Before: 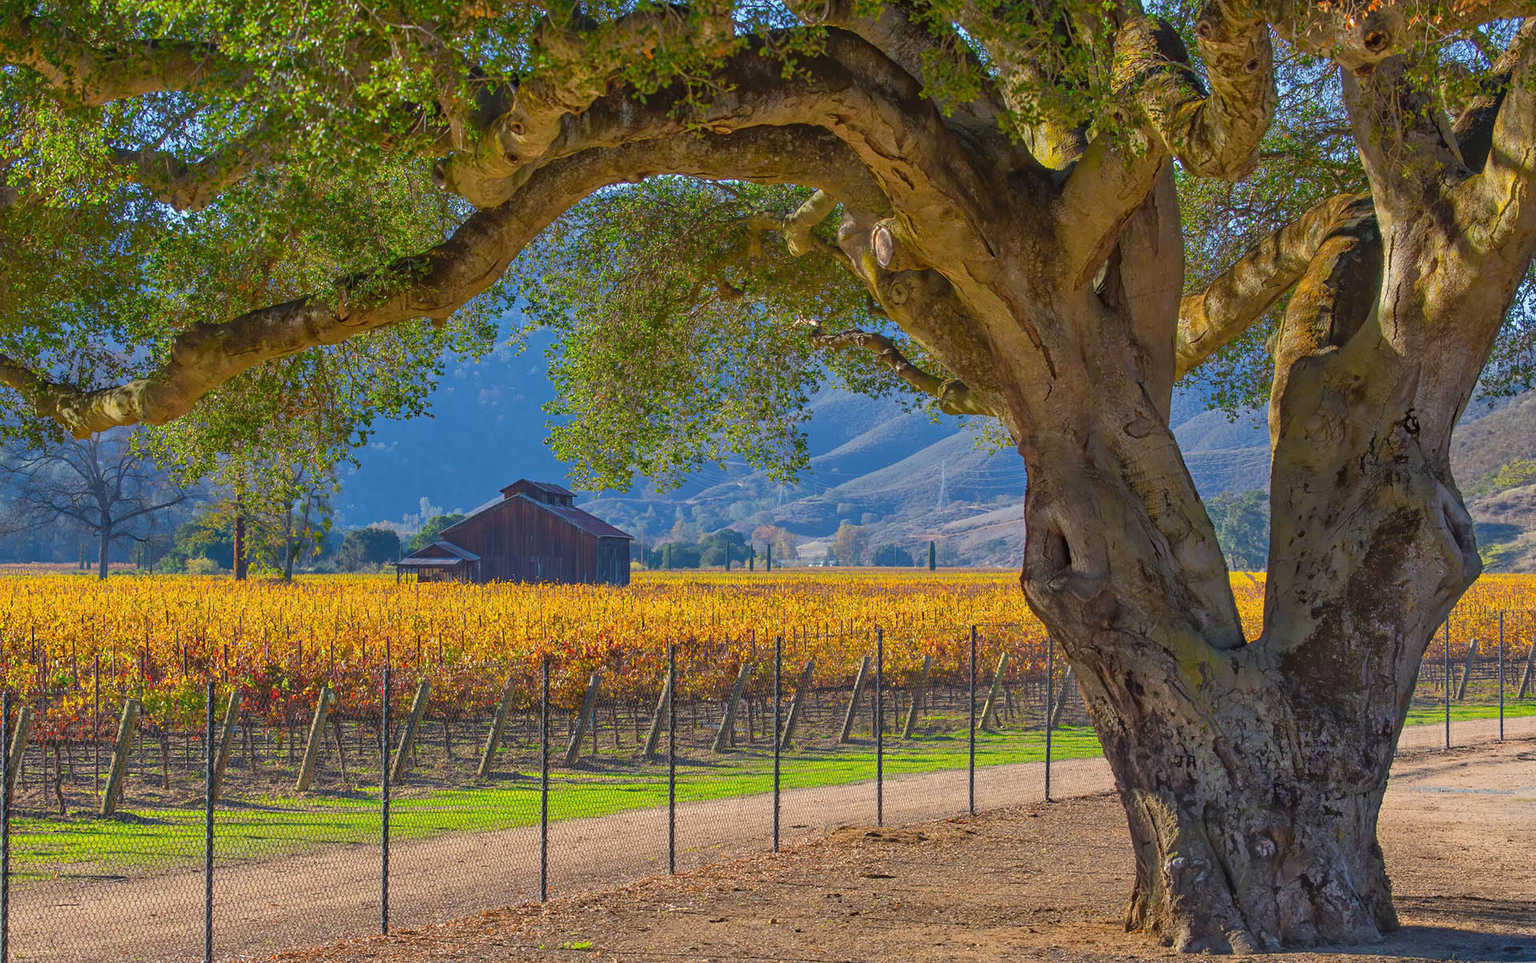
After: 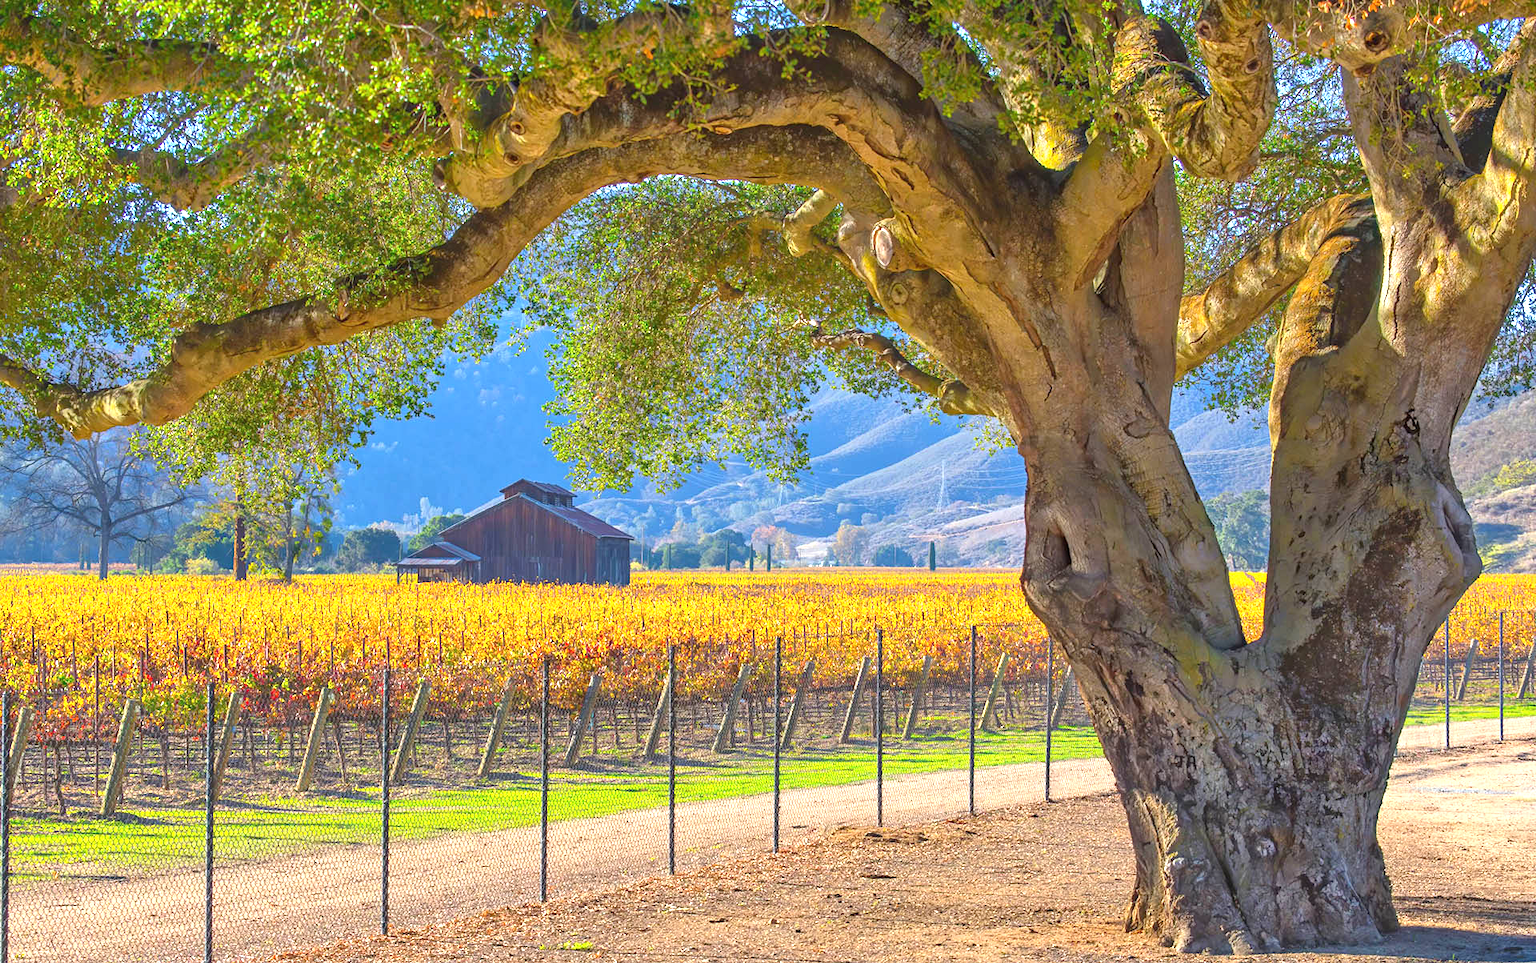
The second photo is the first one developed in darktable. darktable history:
exposure: black level correction 0, exposure 1.103 EV, compensate highlight preservation false
